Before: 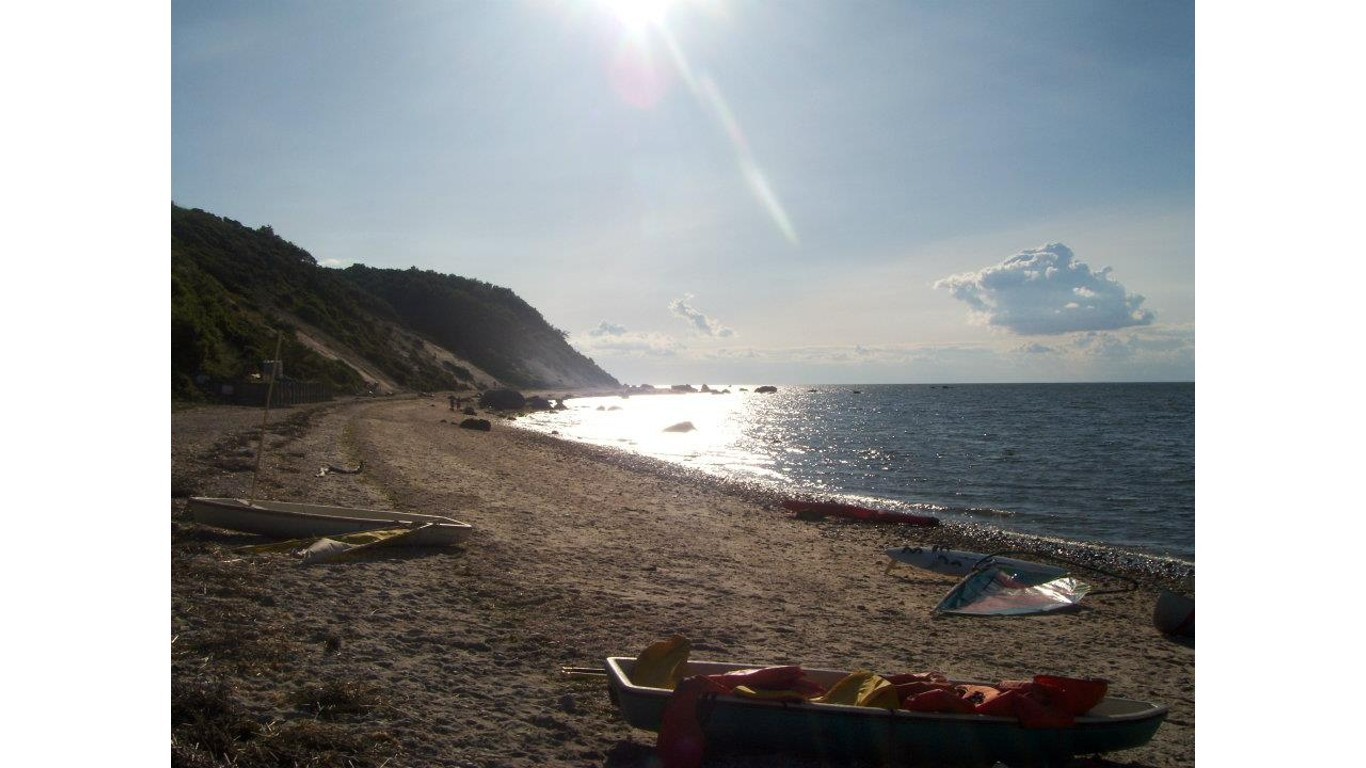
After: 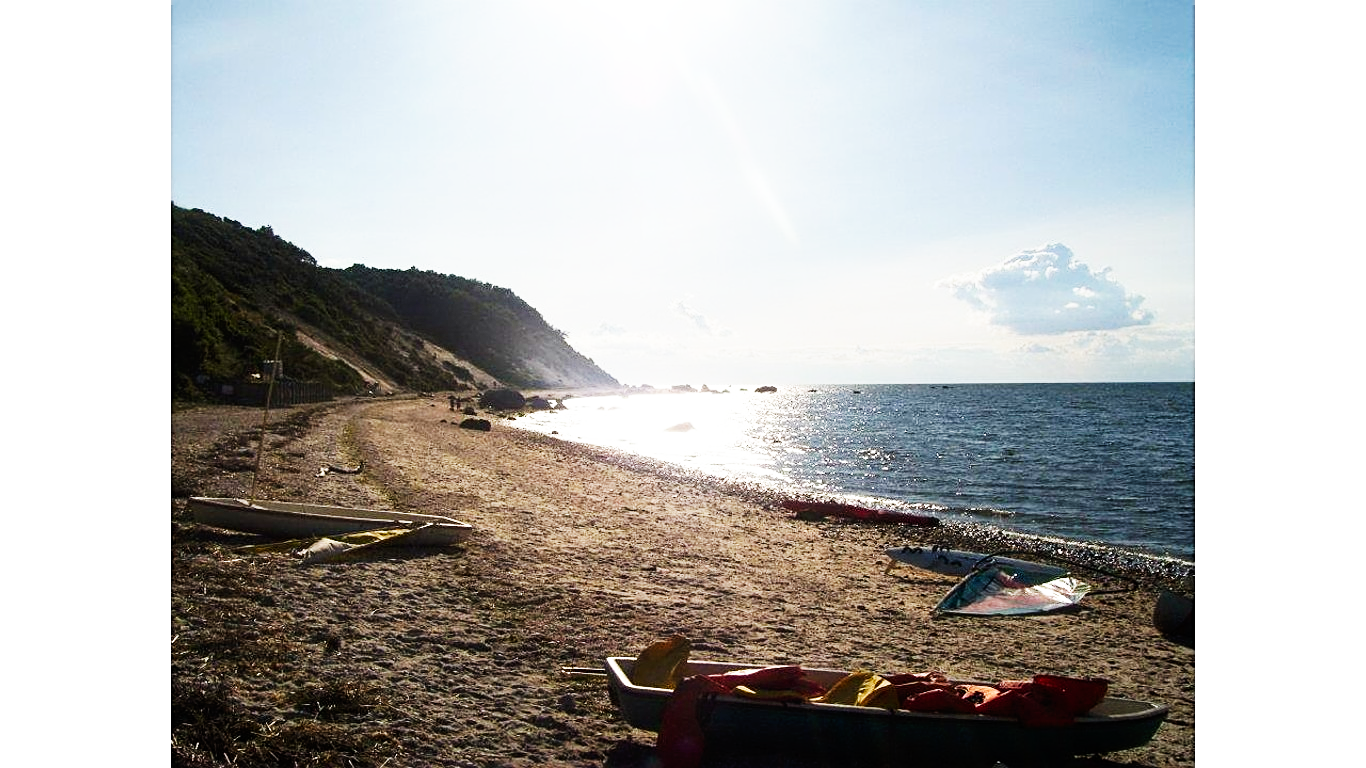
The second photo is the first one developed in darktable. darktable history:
base curve: curves: ch0 [(0, 0) (0.007, 0.004) (0.027, 0.03) (0.046, 0.07) (0.207, 0.54) (0.442, 0.872) (0.673, 0.972) (1, 1)], preserve colors none
sharpen: on, module defaults
